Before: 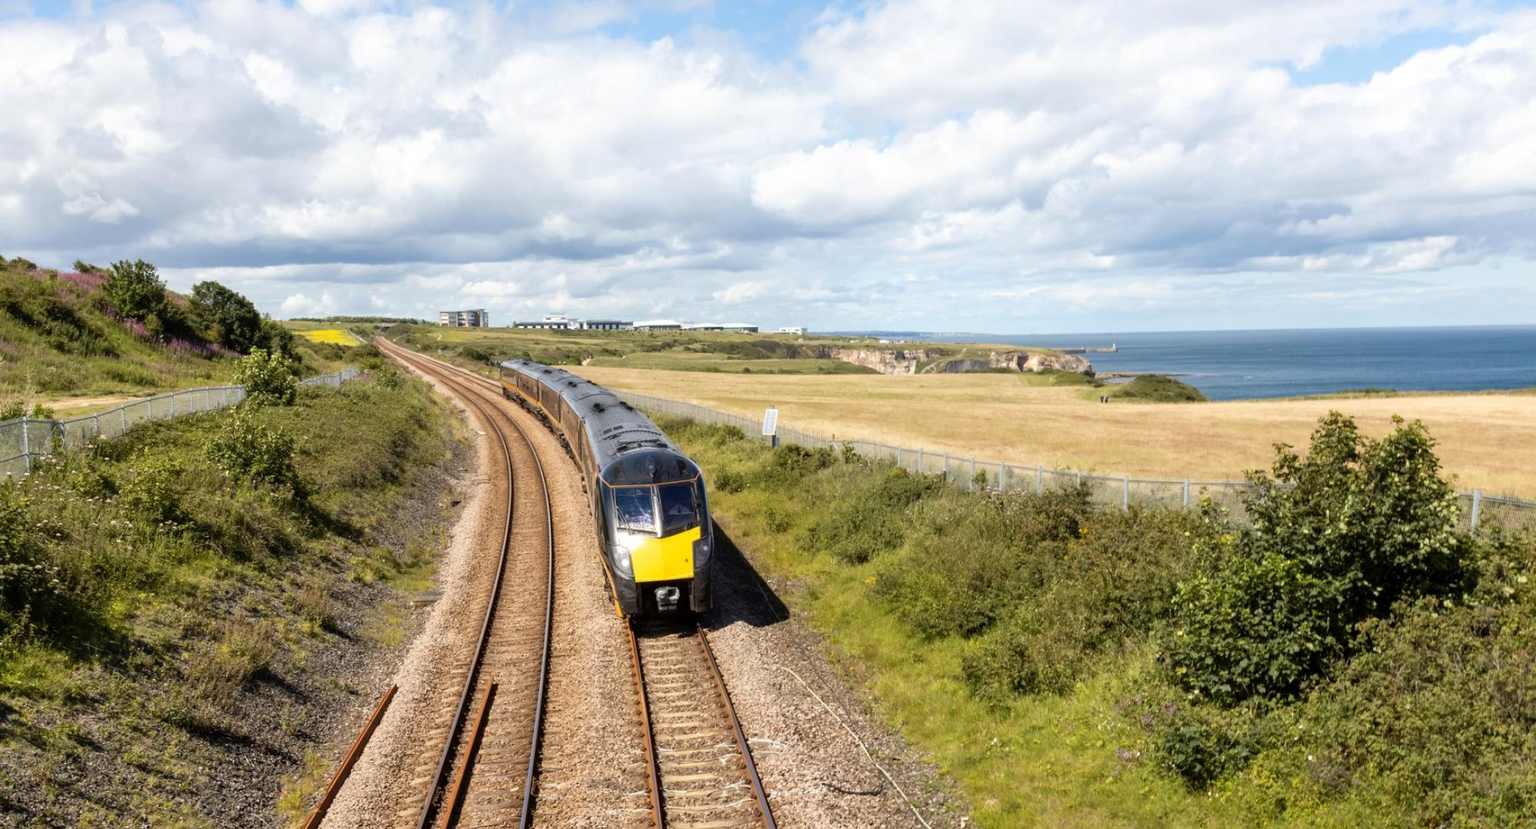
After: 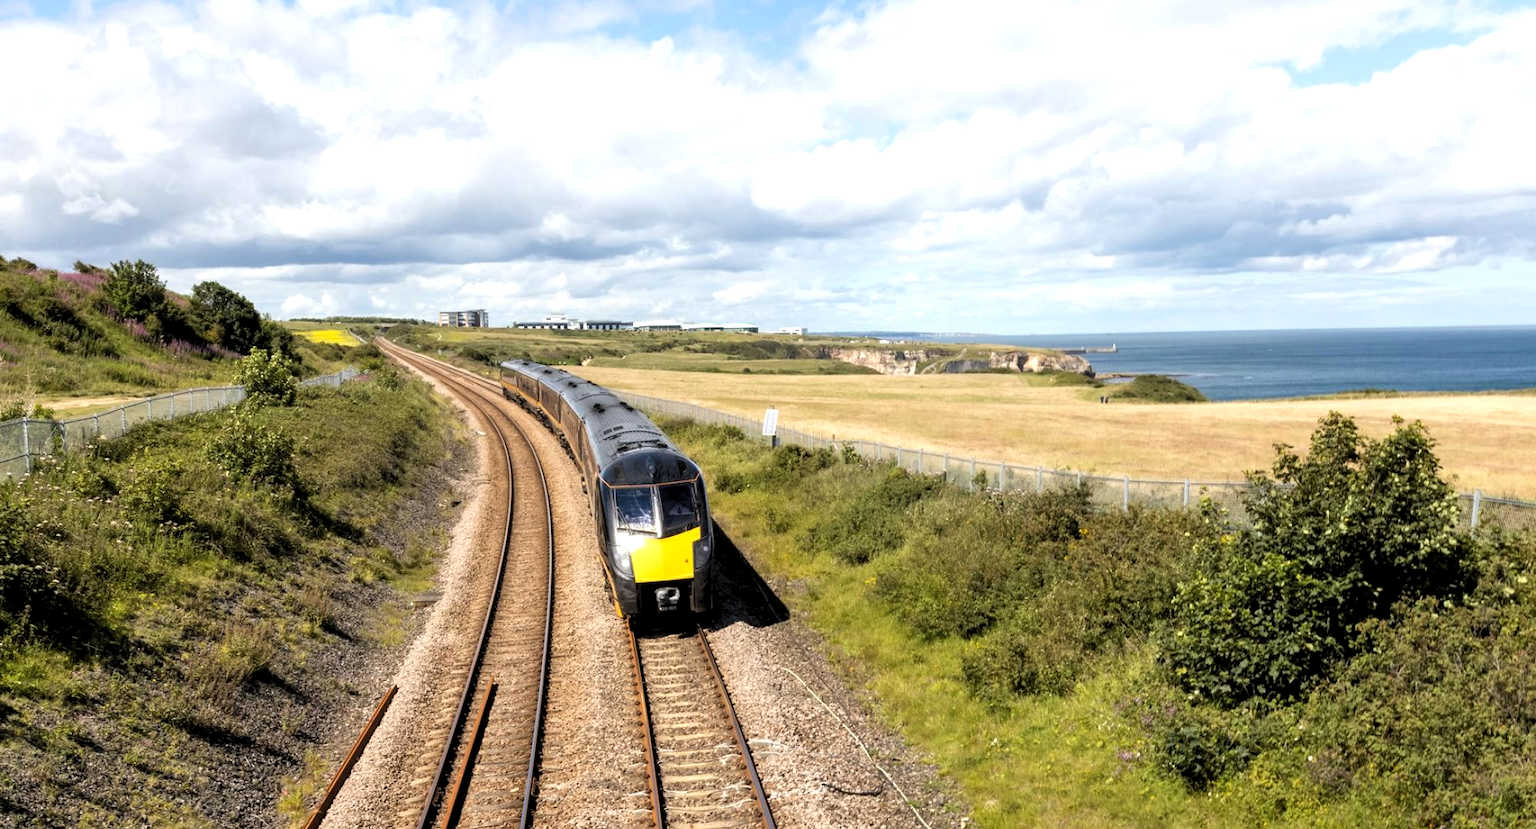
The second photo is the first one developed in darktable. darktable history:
levels: black 0.106%, levels [0.062, 0.494, 0.925]
